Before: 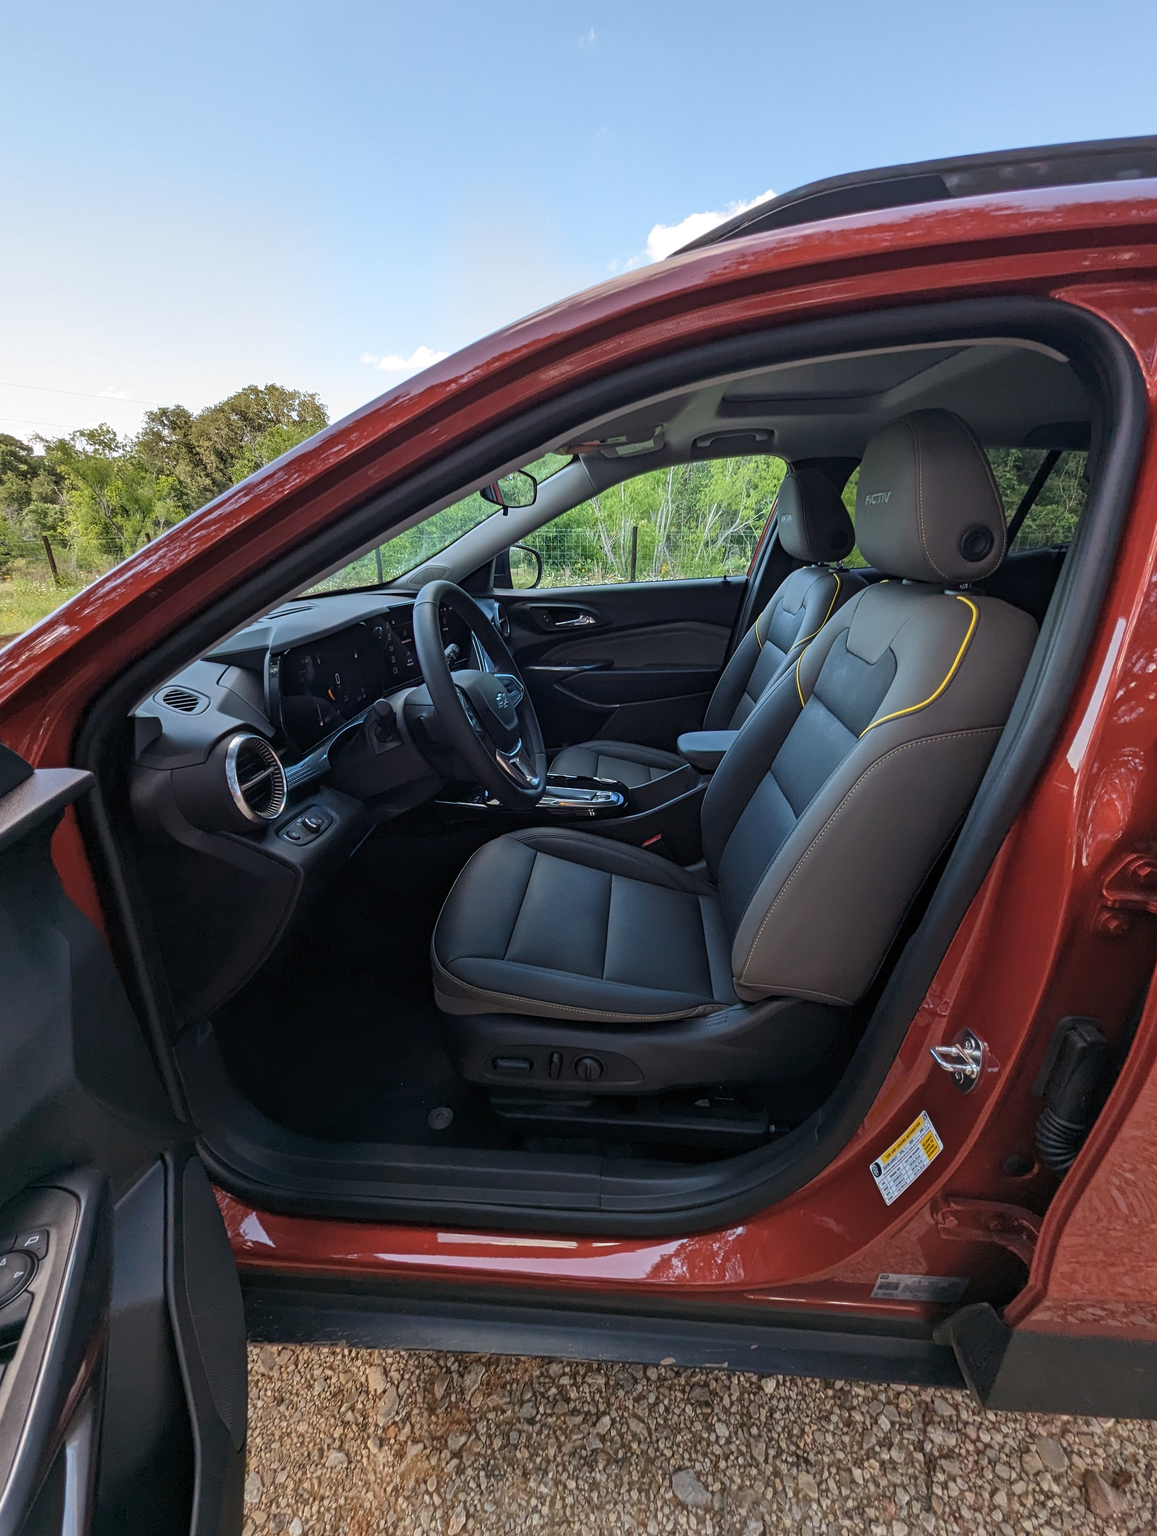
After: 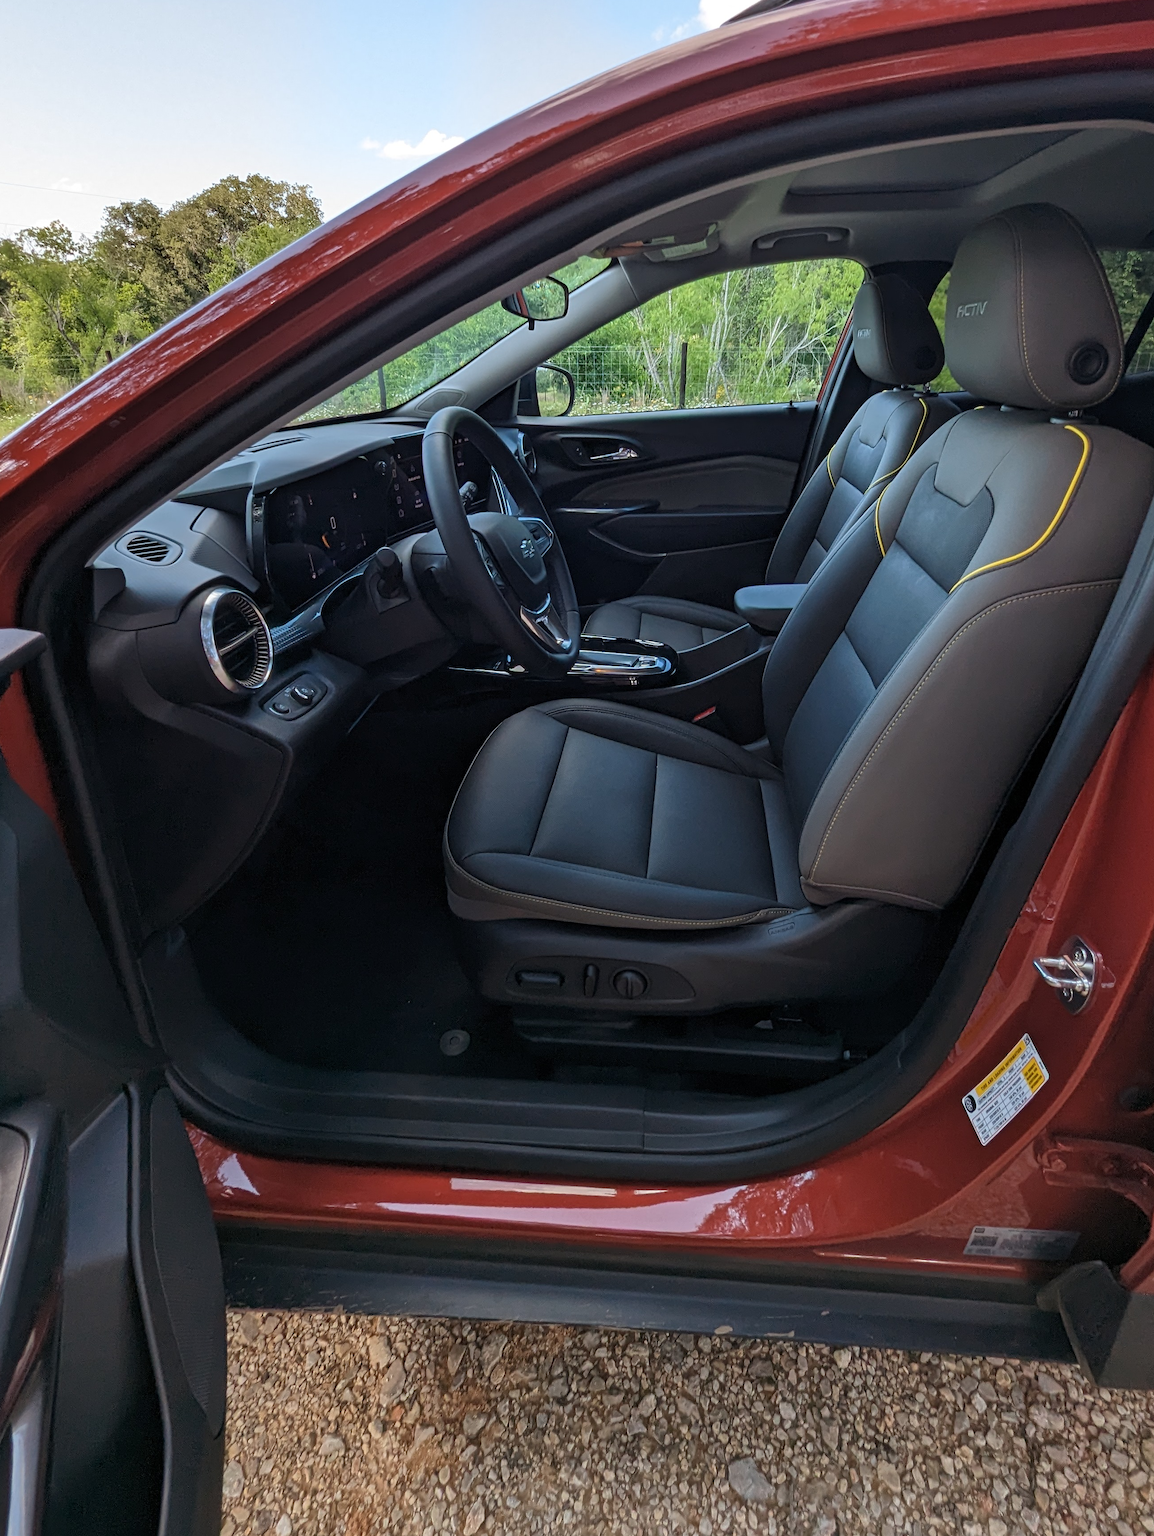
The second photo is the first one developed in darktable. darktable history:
crop and rotate: left 4.859%, top 15.423%, right 10.7%
